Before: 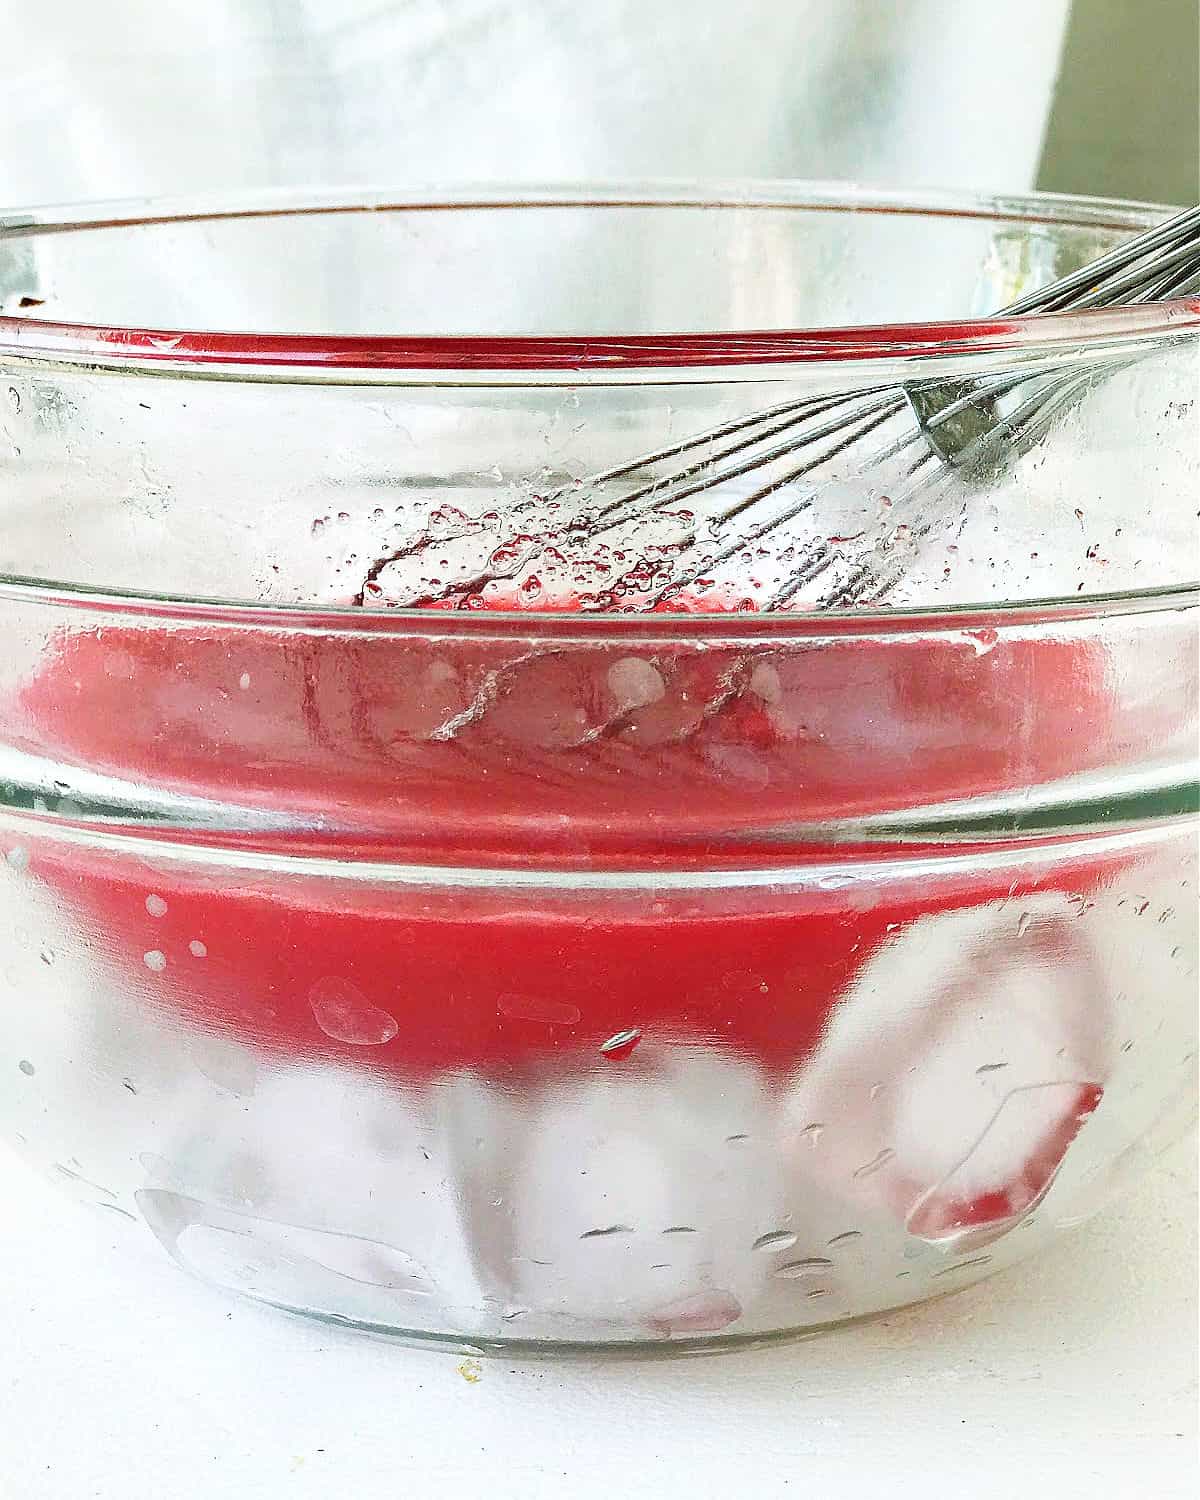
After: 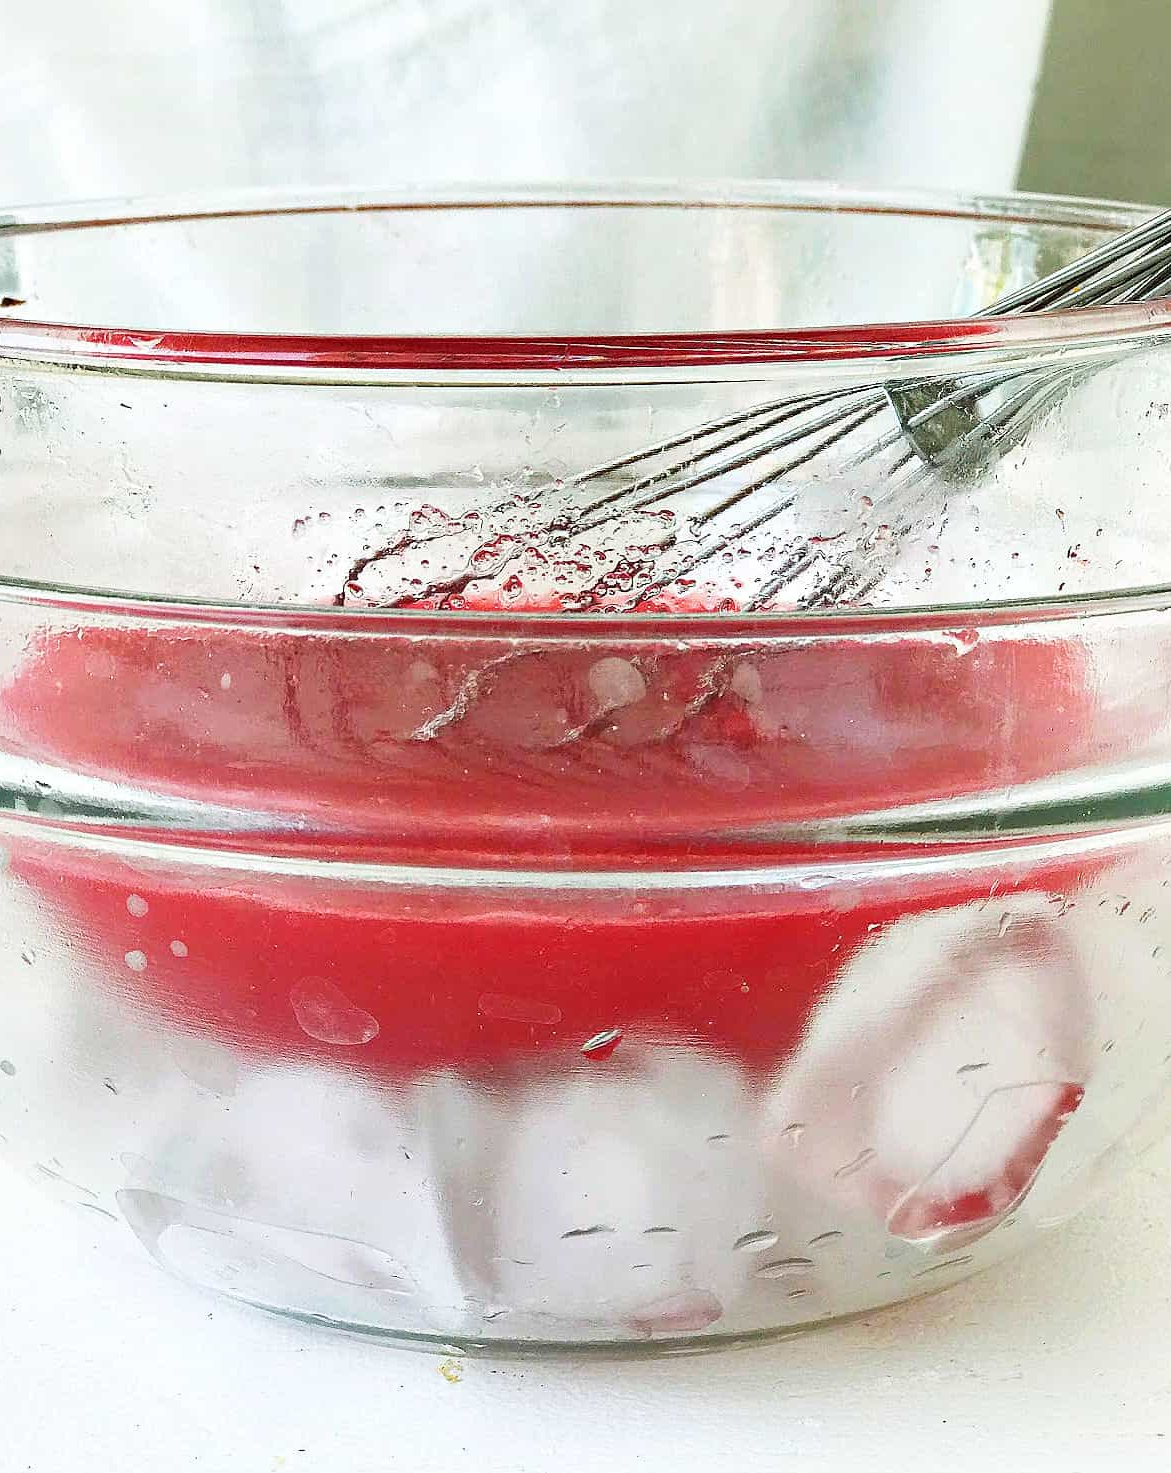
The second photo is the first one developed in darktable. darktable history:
crop and rotate: left 1.652%, right 0.699%, bottom 1.746%
